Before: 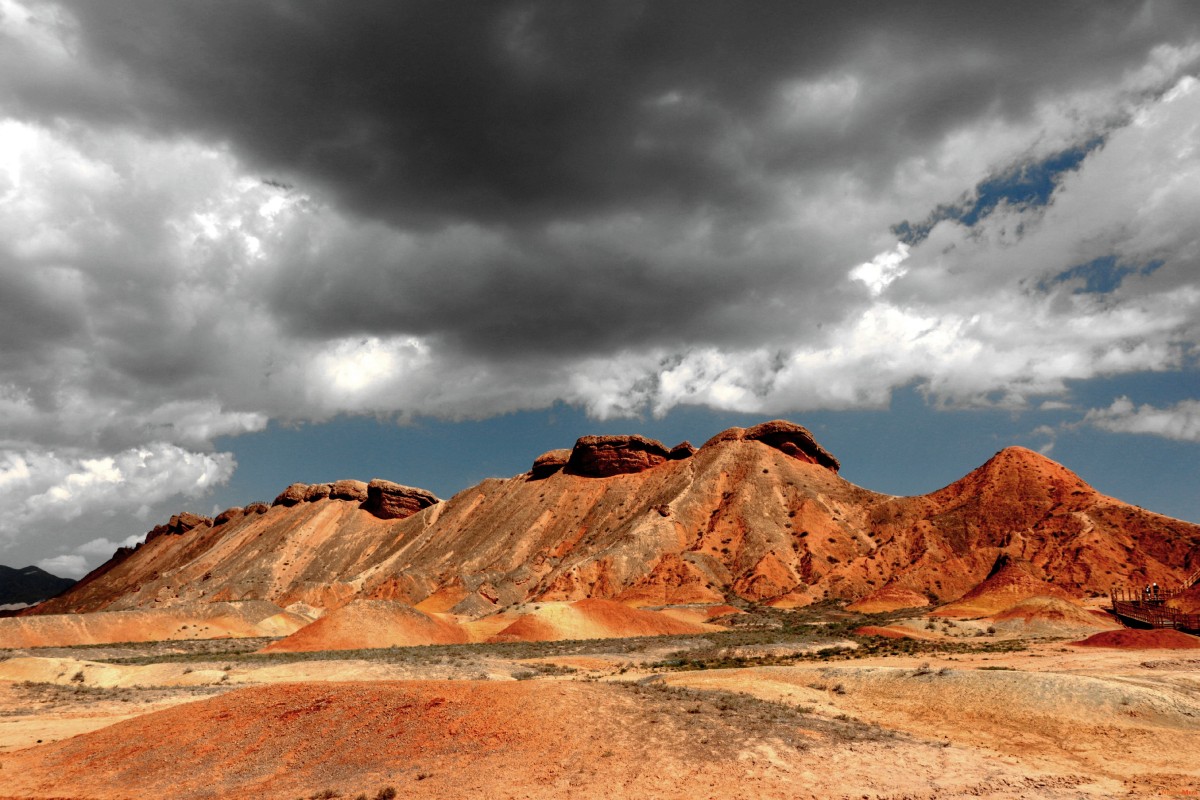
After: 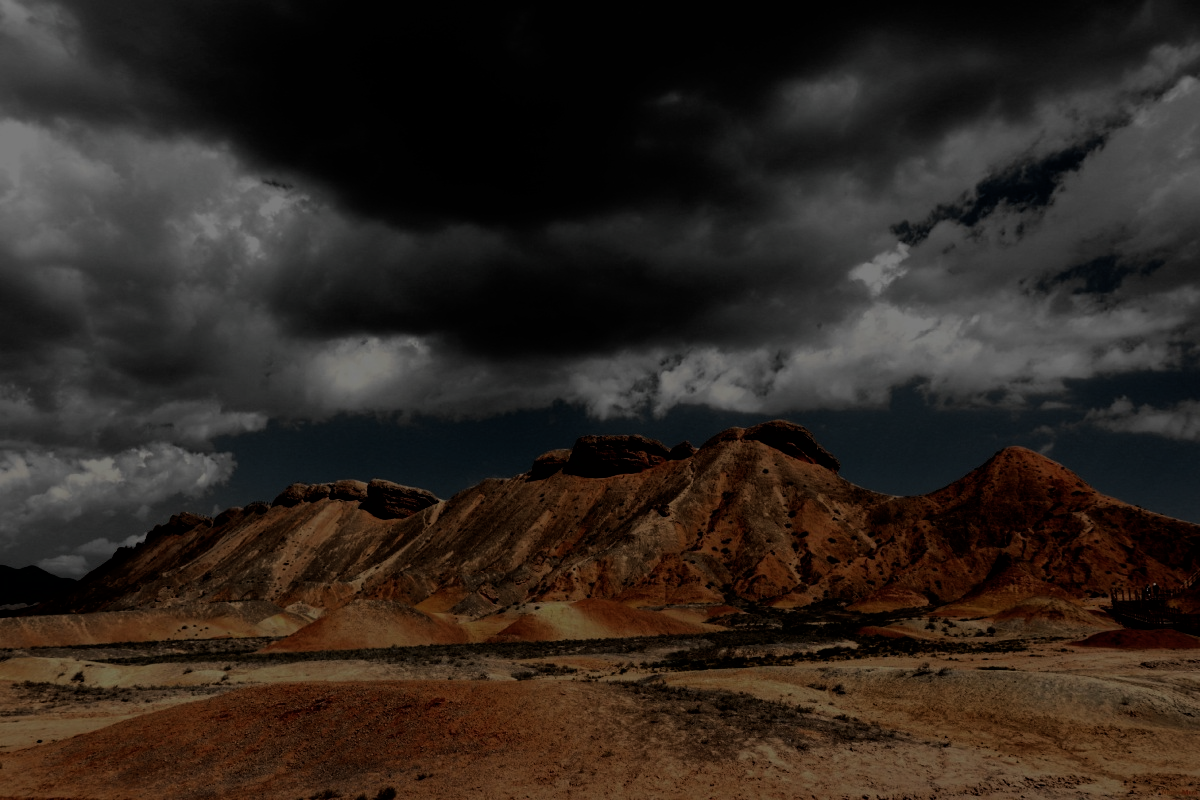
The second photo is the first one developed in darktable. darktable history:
exposure: exposure -2.381 EV, compensate highlight preservation false
filmic rgb: black relative exposure -5.09 EV, white relative exposure 3.53 EV, hardness 3.19, contrast 1.195, highlights saturation mix -49.21%
